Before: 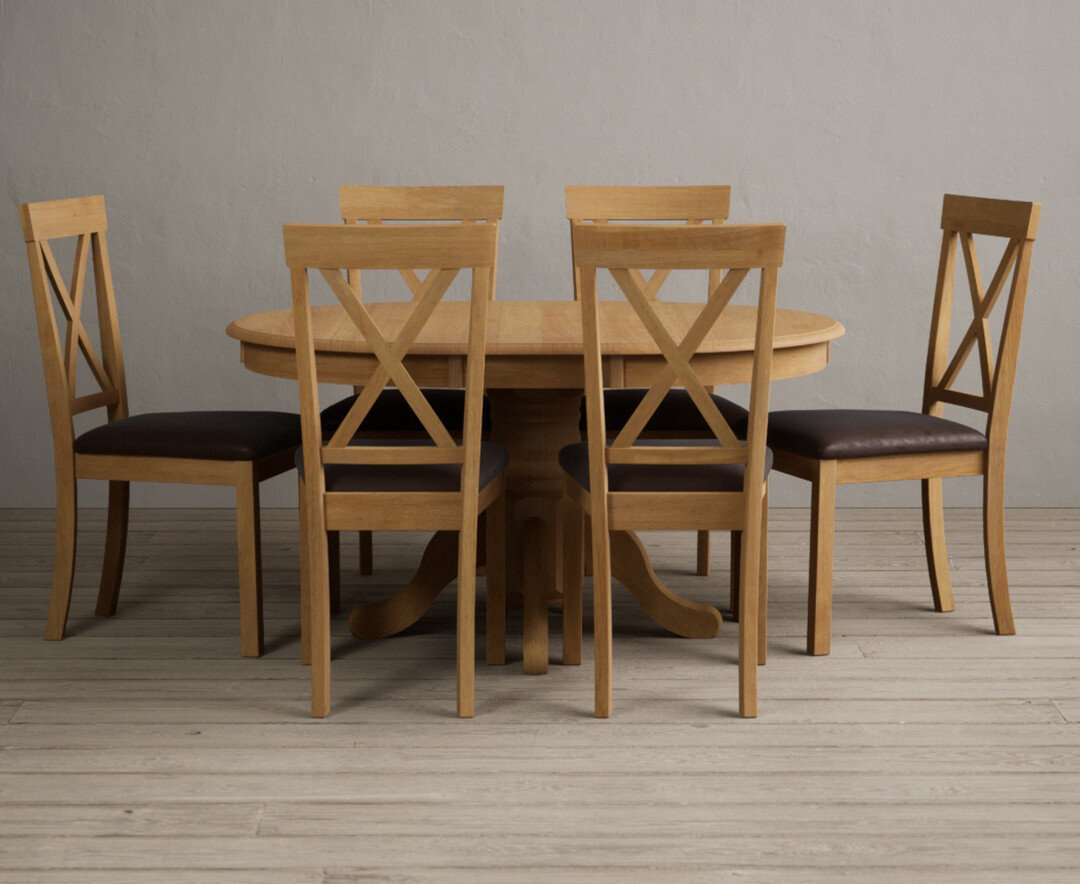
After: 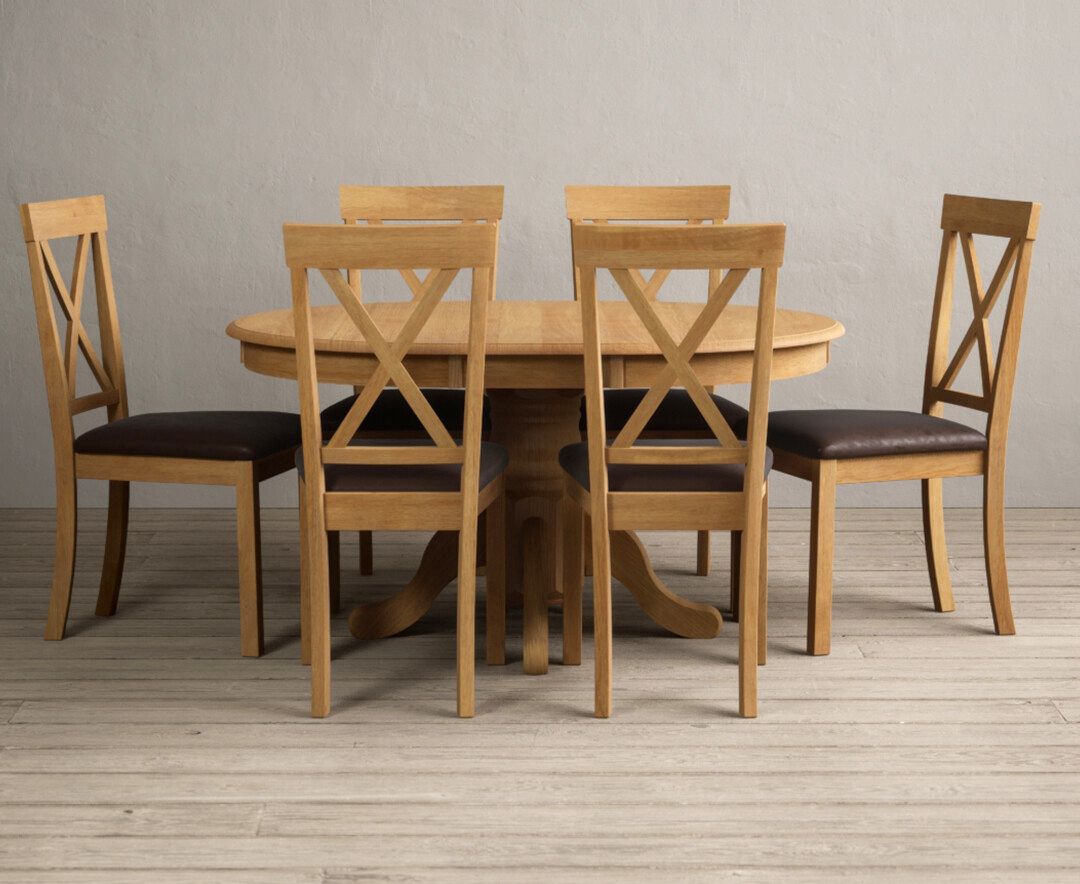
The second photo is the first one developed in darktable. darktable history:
exposure: black level correction 0.001, exposure 0.5 EV, compensate exposure bias true, compensate highlight preservation false
local contrast: detail 110%
